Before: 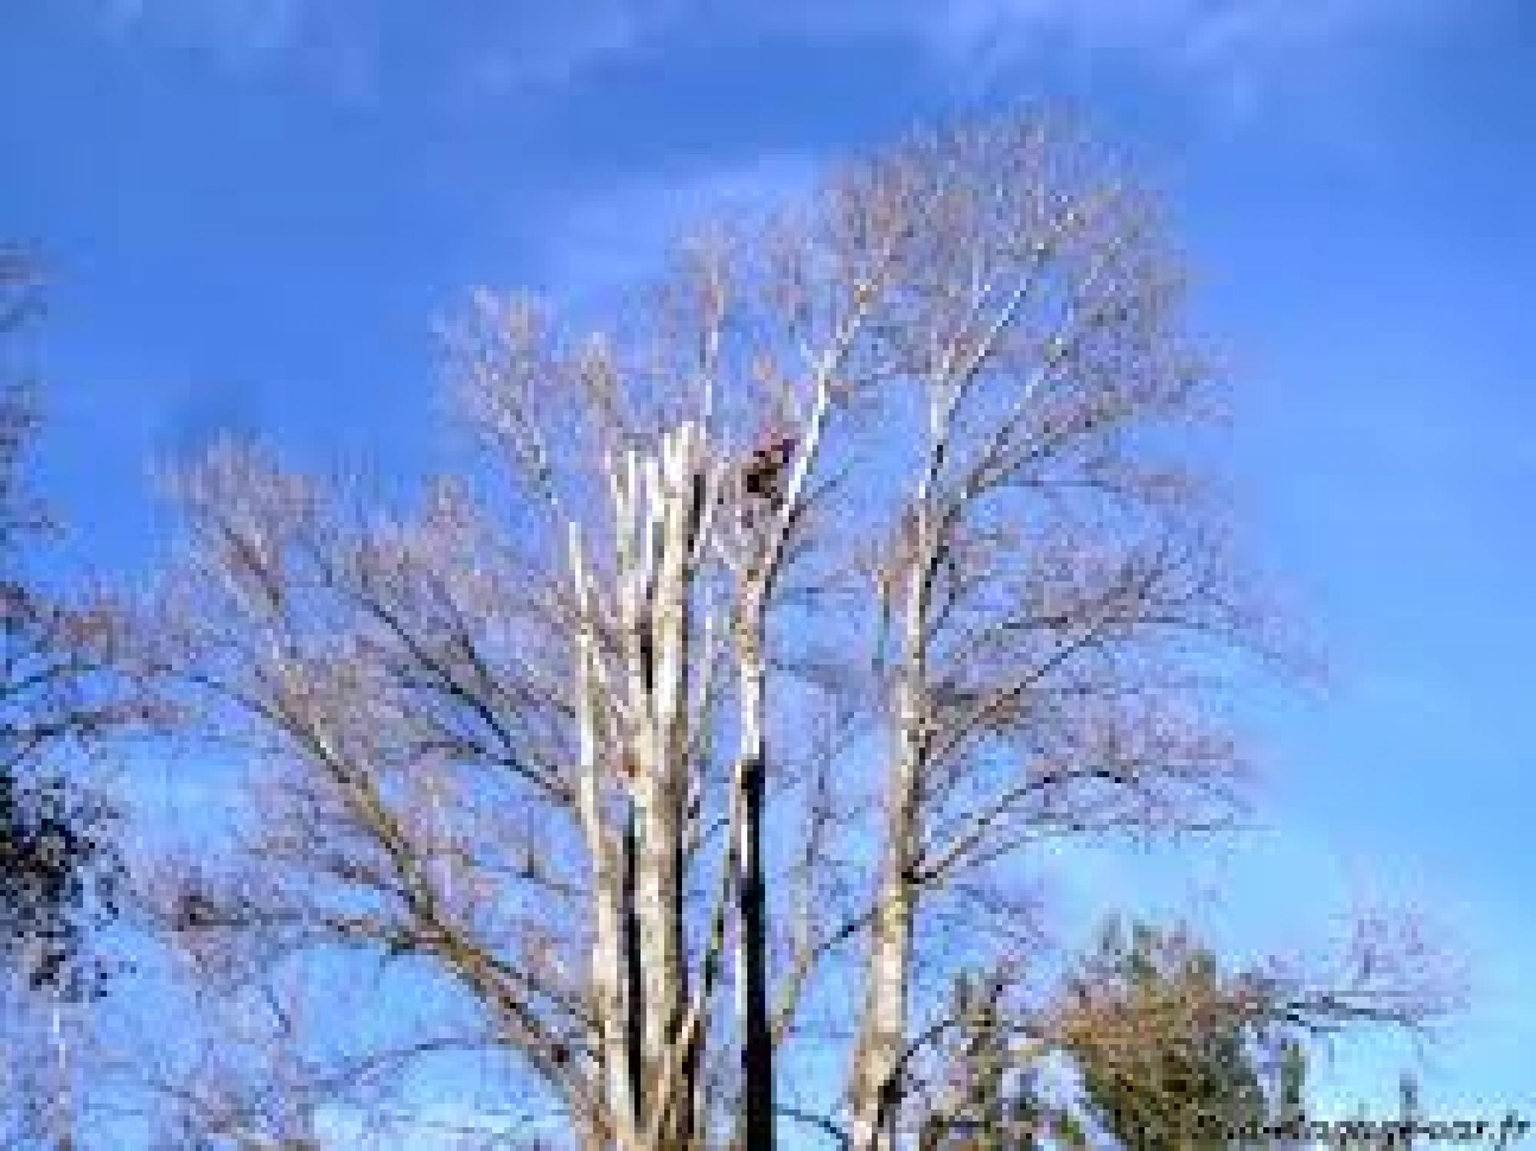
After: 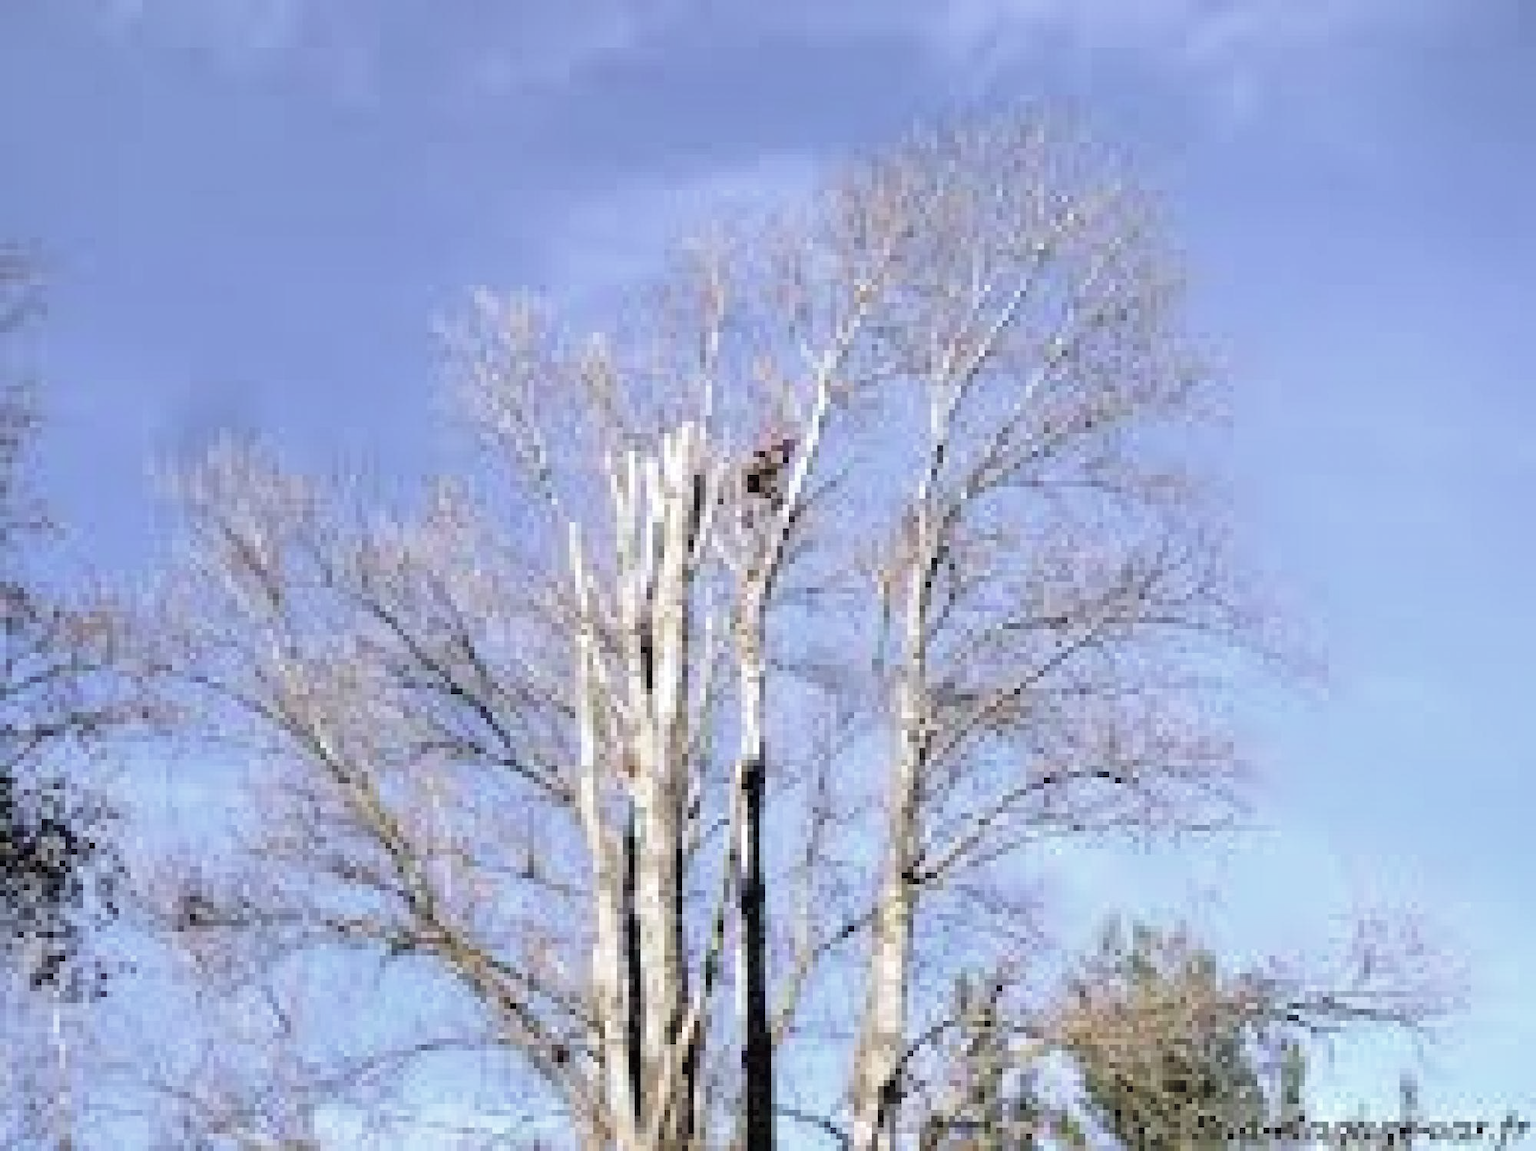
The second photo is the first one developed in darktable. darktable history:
contrast brightness saturation: brightness 0.187, saturation -0.488
velvia: on, module defaults
